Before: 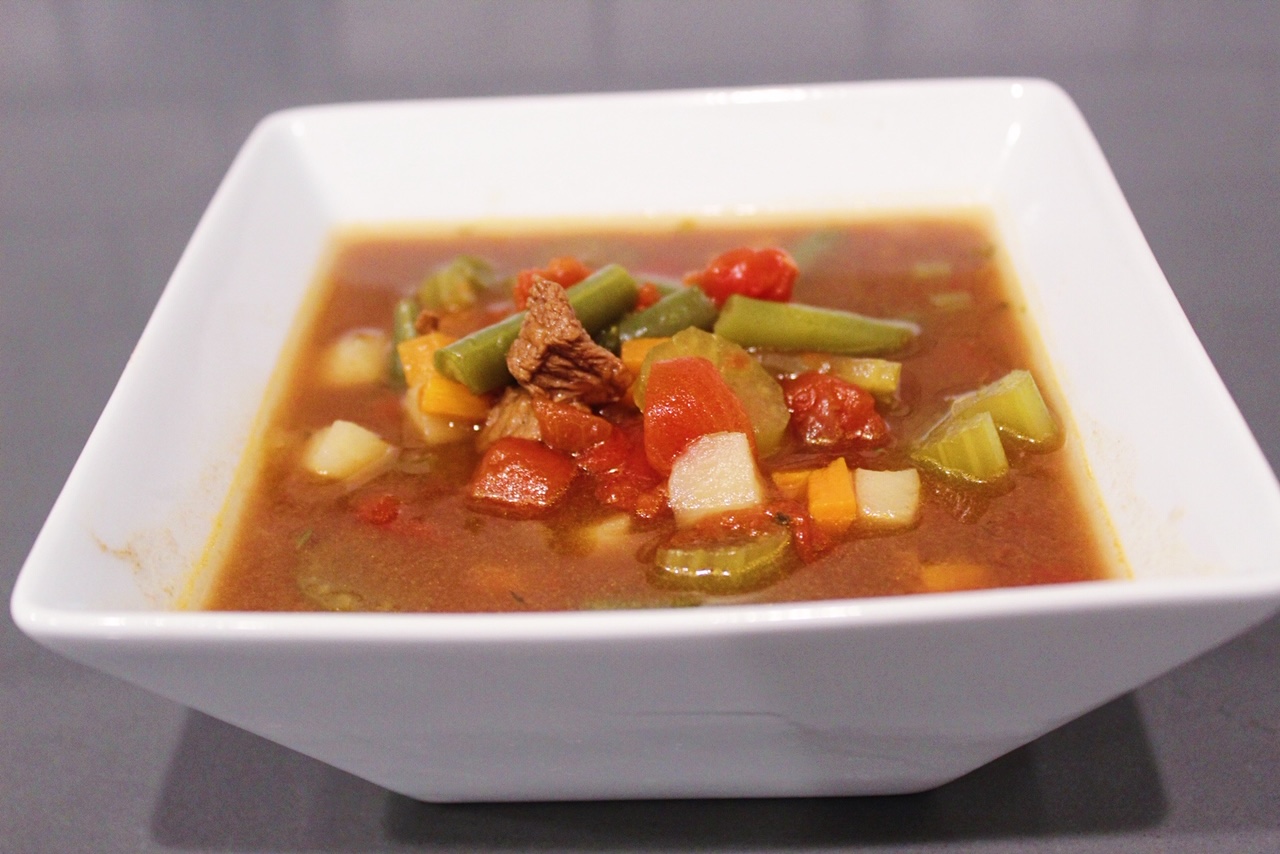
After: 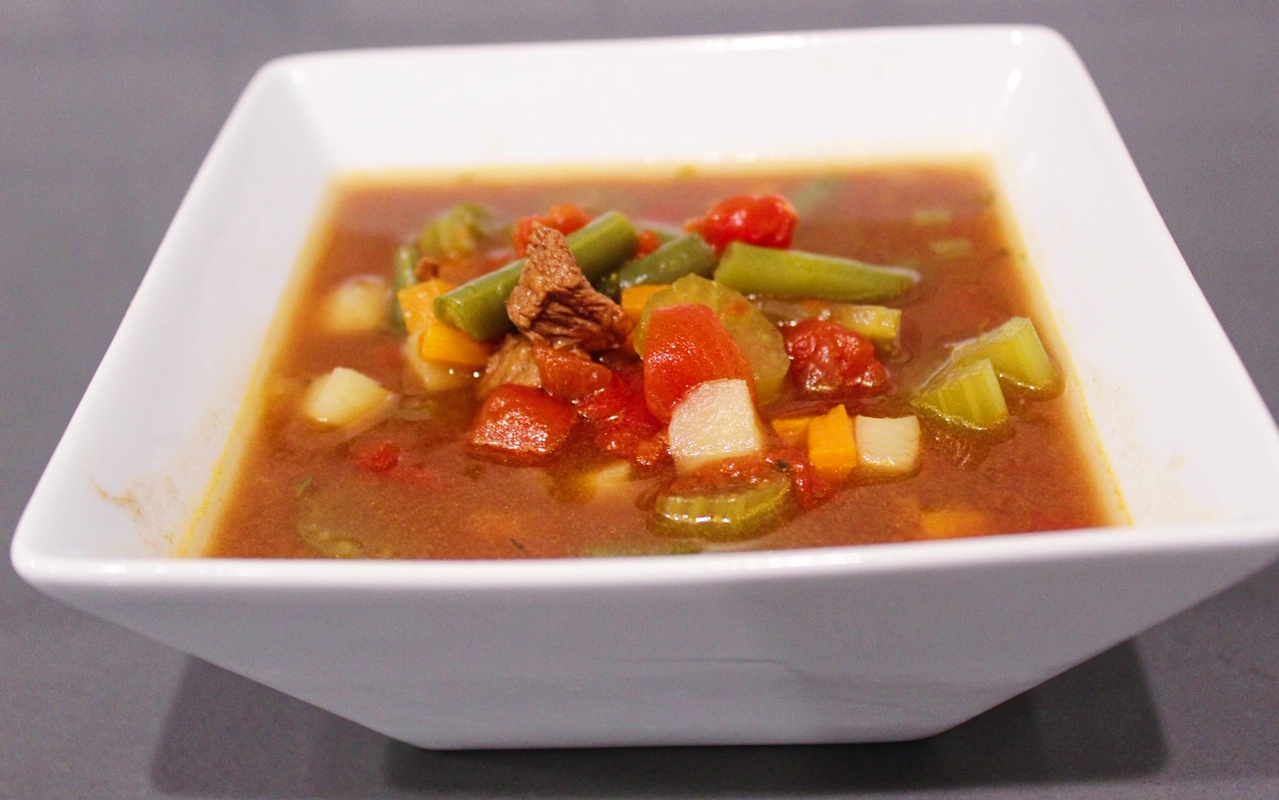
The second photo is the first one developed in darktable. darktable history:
color contrast: green-magenta contrast 1.1, blue-yellow contrast 1.1, unbound 0
crop and rotate: top 6.25%
